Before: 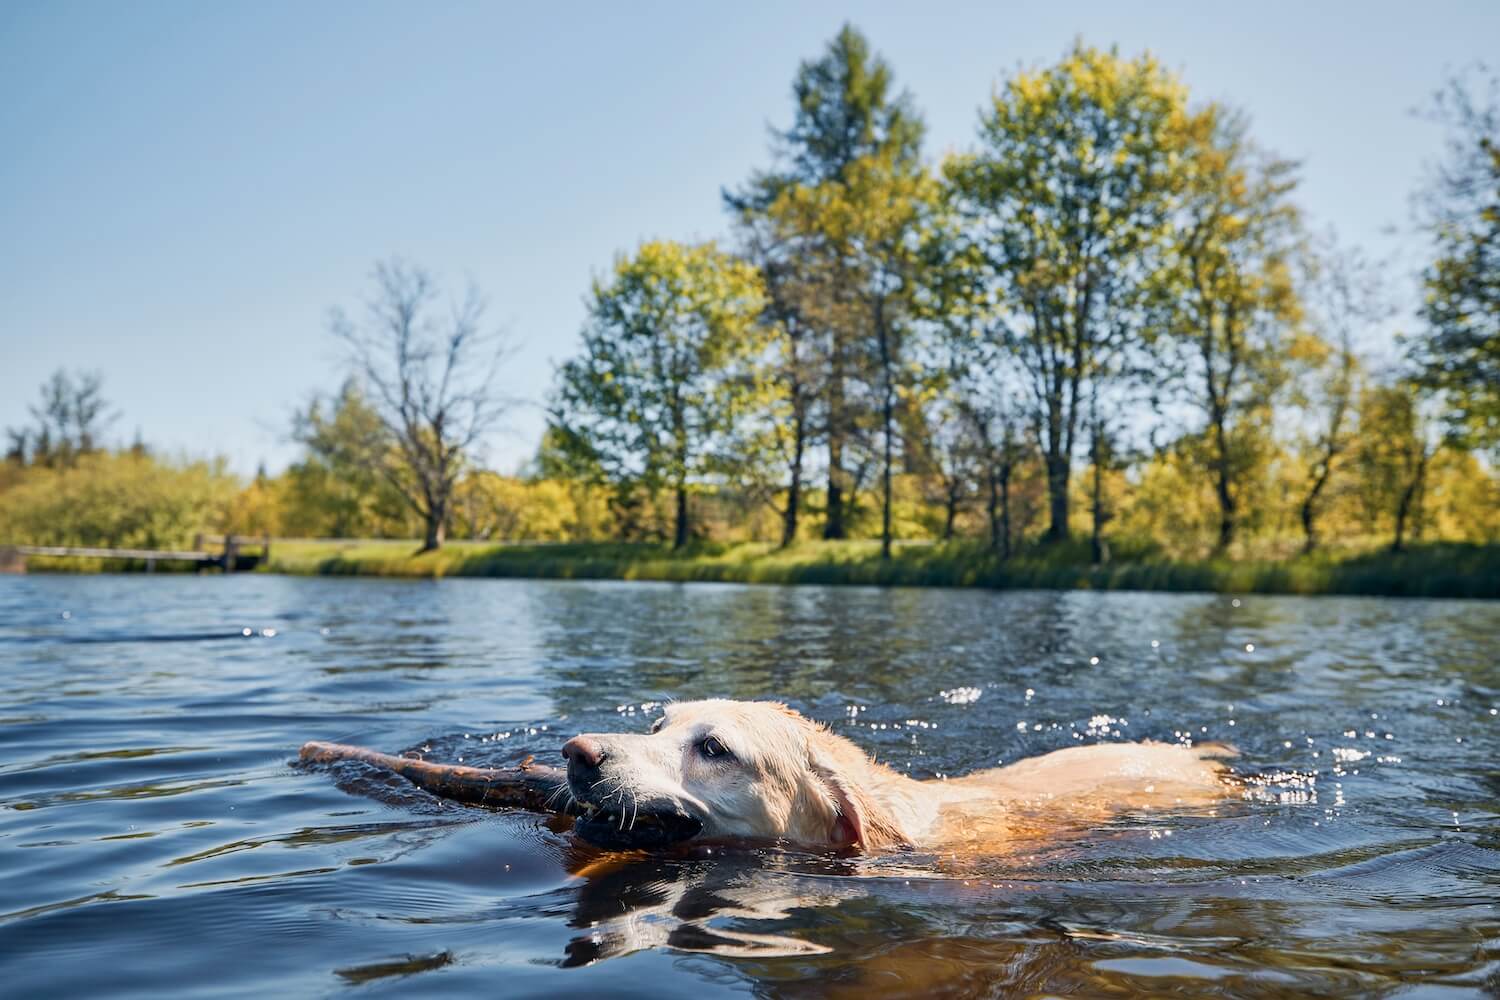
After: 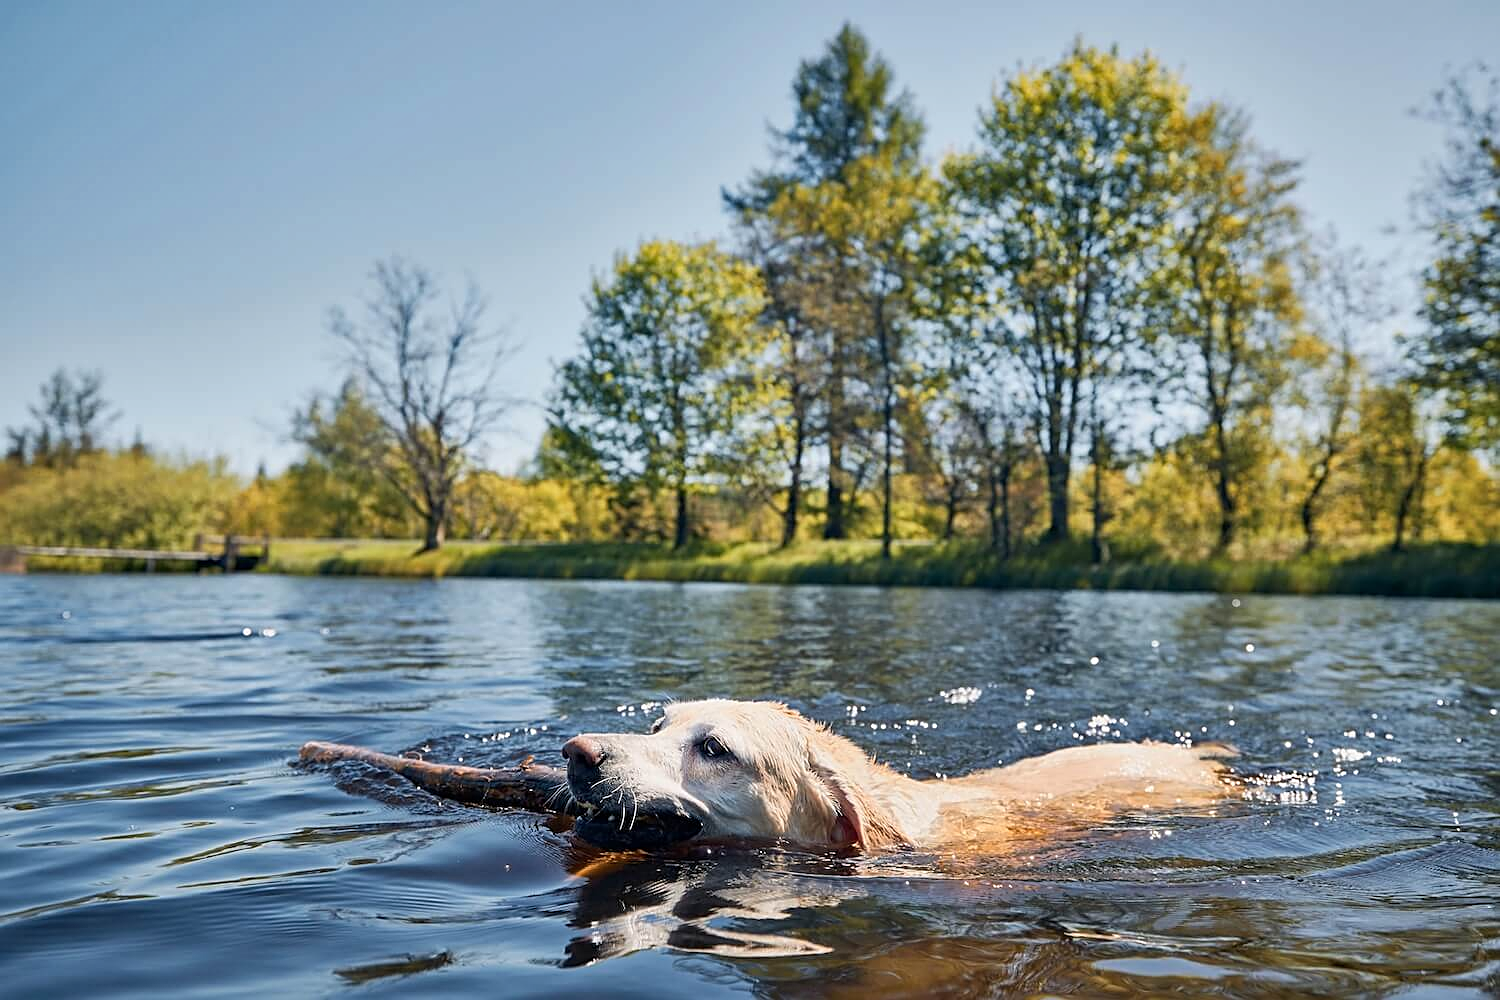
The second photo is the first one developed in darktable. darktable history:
shadows and highlights: shadows 53, soften with gaussian
sharpen: on, module defaults
